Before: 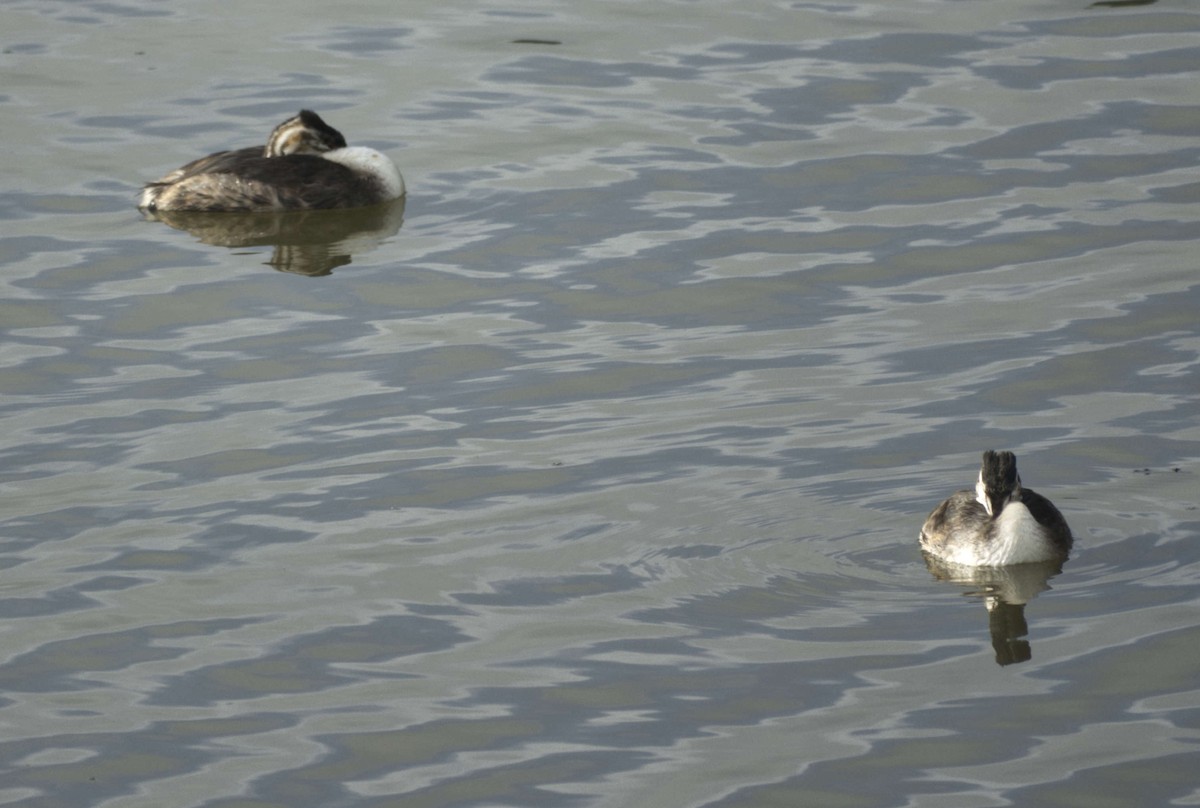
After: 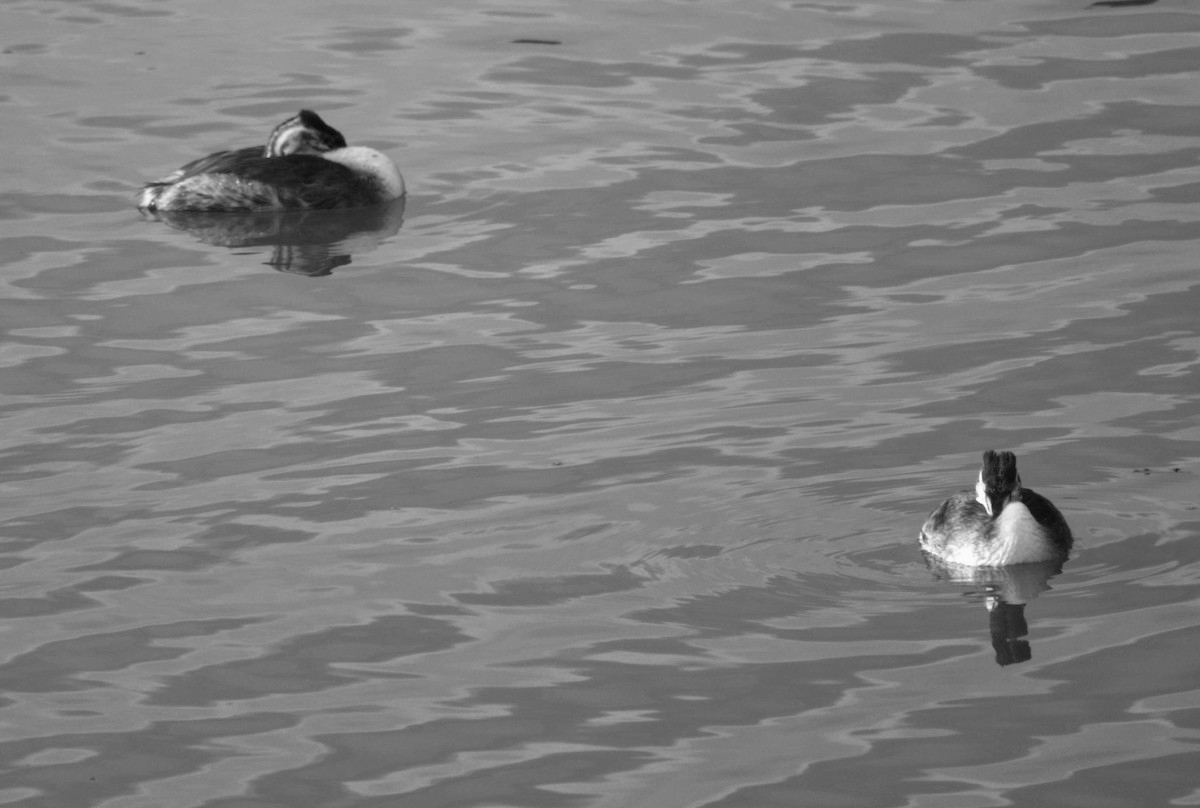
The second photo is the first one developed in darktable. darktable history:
color zones: curves: ch1 [(0, 0.292) (0.001, 0.292) (0.2, 0.264) (0.4, 0.248) (0.6, 0.248) (0.8, 0.264) (0.999, 0.292) (1, 0.292)]
monochrome: a 32, b 64, size 2.3
tone equalizer: on, module defaults
